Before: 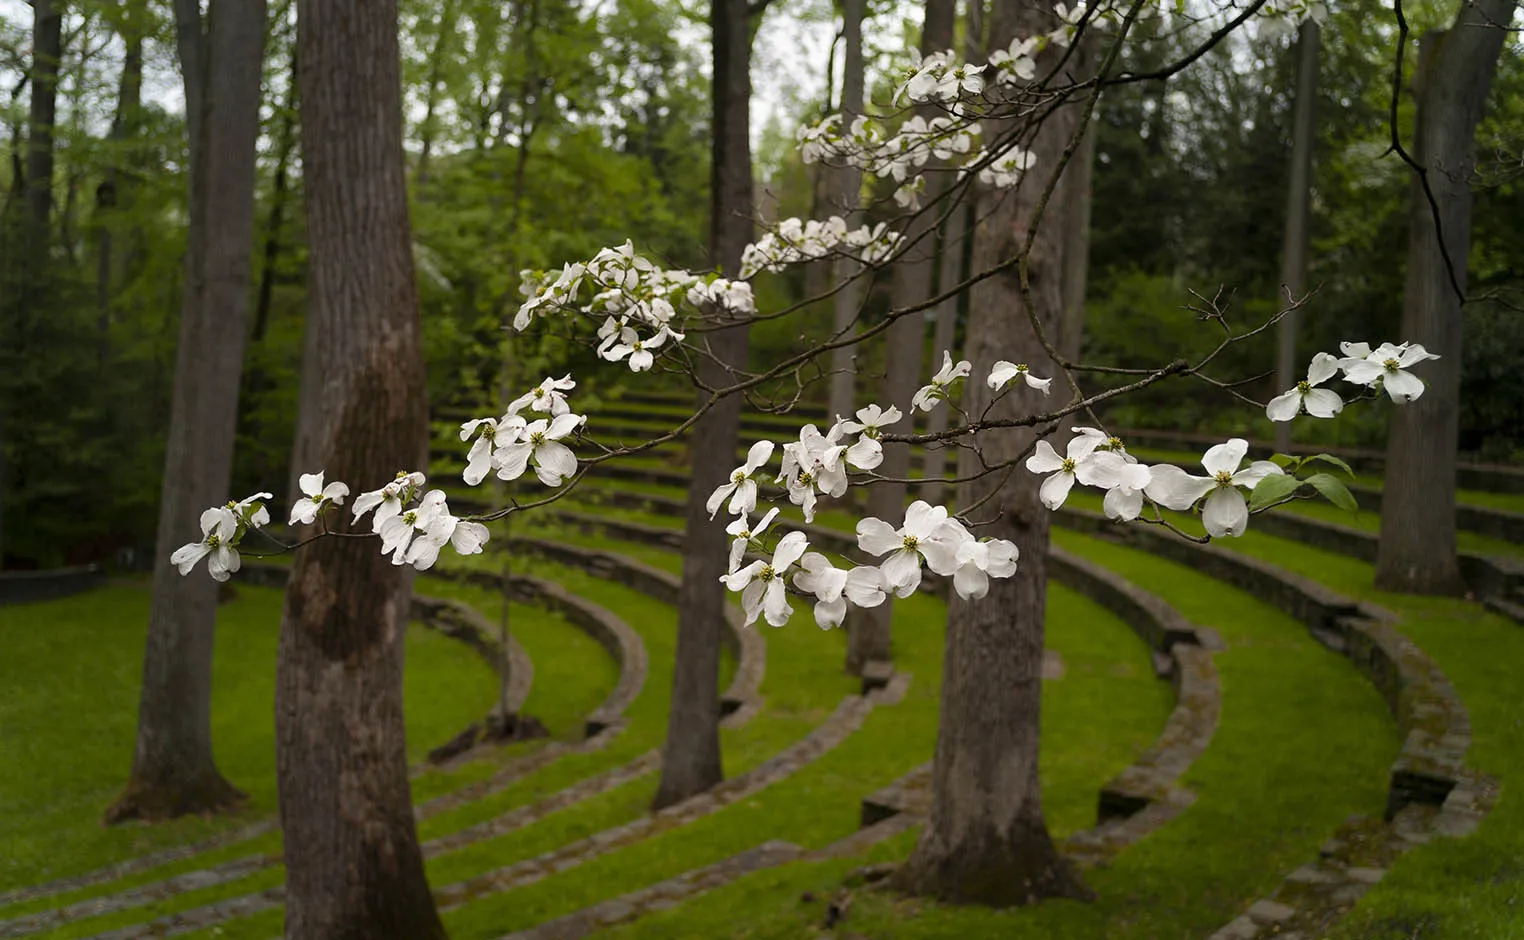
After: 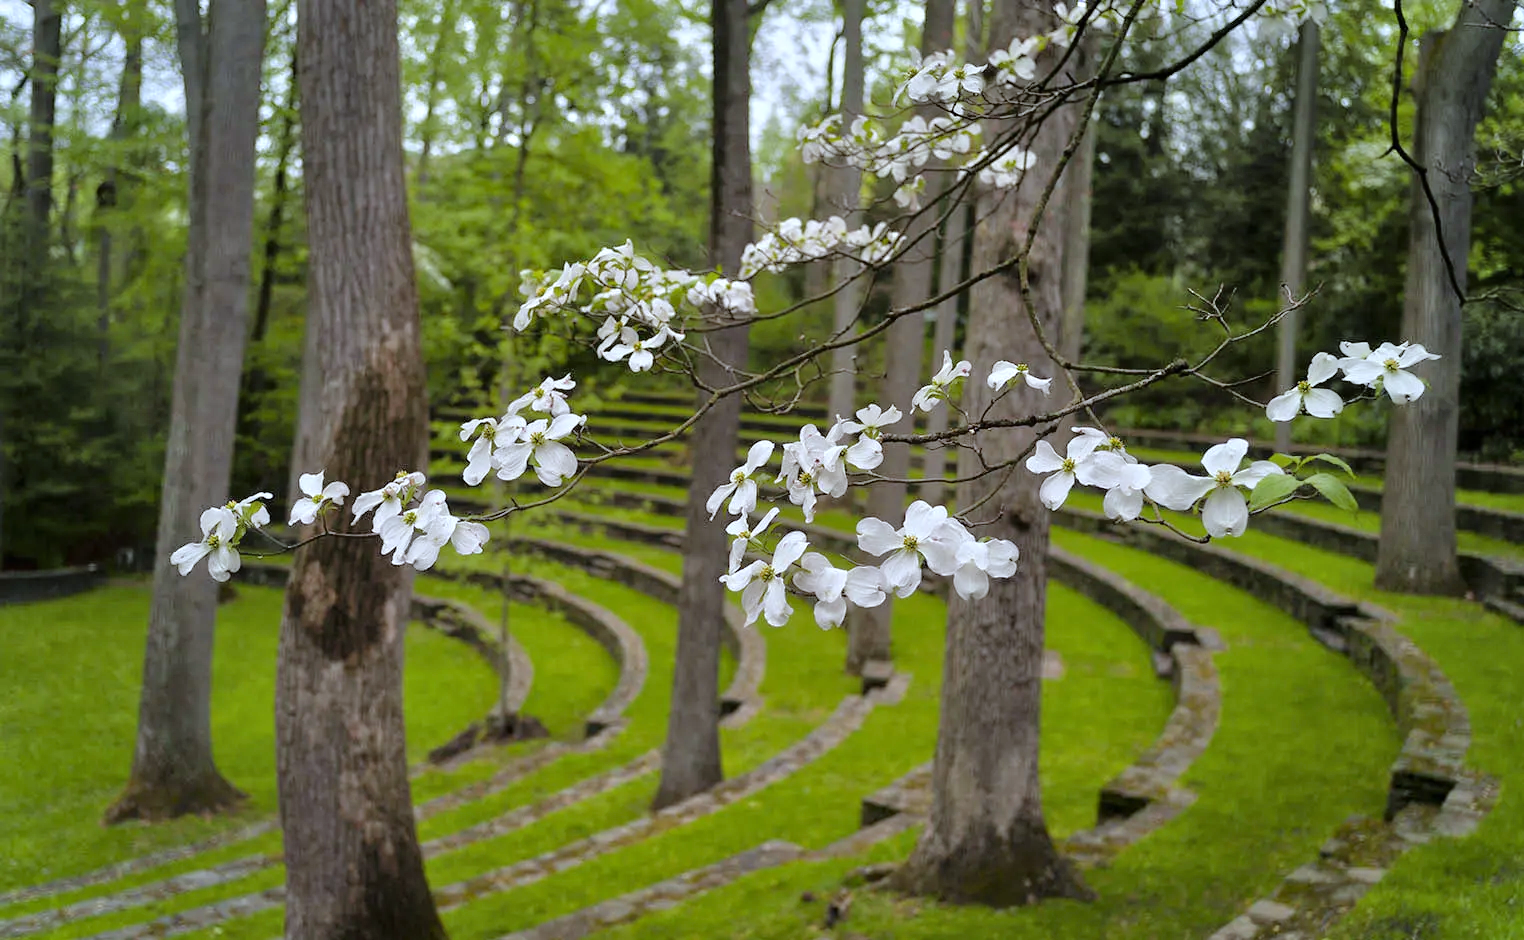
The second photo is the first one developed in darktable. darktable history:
shadows and highlights: highlights color adjustment 0%, soften with gaussian
white balance: red 0.931, blue 1.11
exposure: compensate highlight preservation false
tone equalizer: -7 EV 0.15 EV, -6 EV 0.6 EV, -5 EV 1.15 EV, -4 EV 1.33 EV, -3 EV 1.15 EV, -2 EV 0.6 EV, -1 EV 0.15 EV, mask exposure compensation -0.5 EV
